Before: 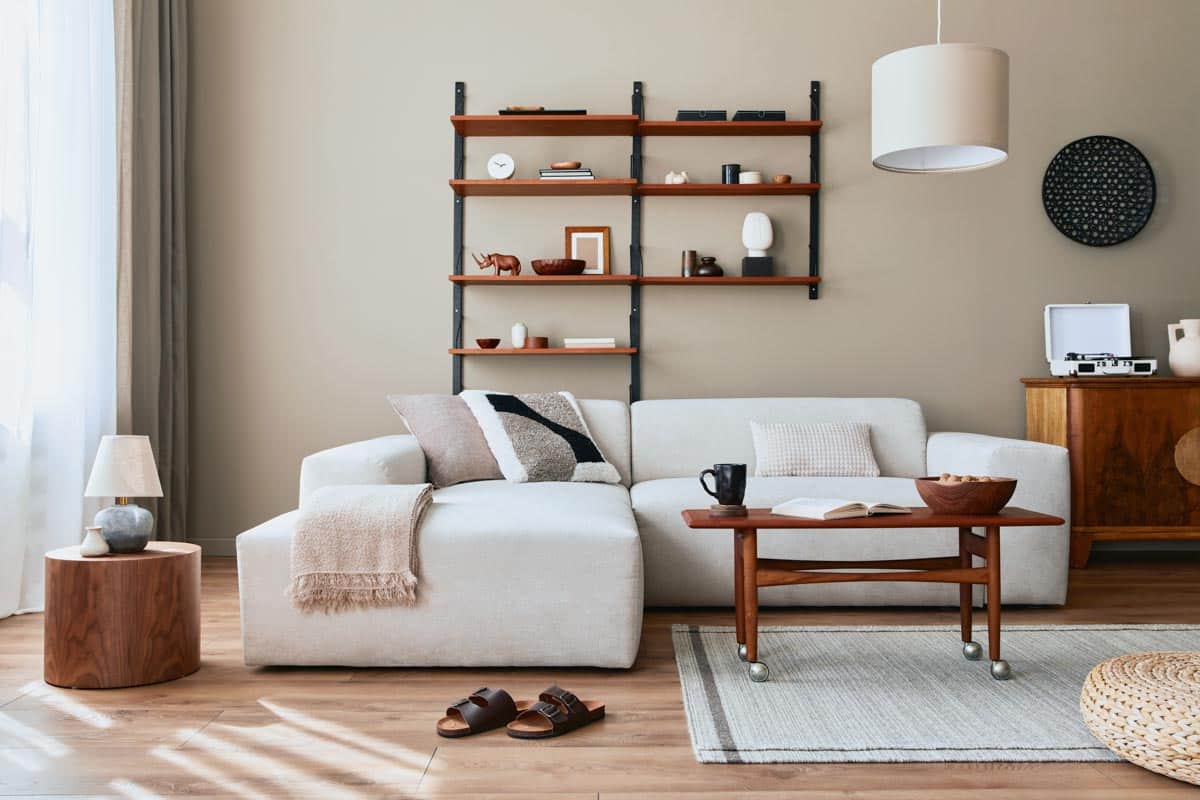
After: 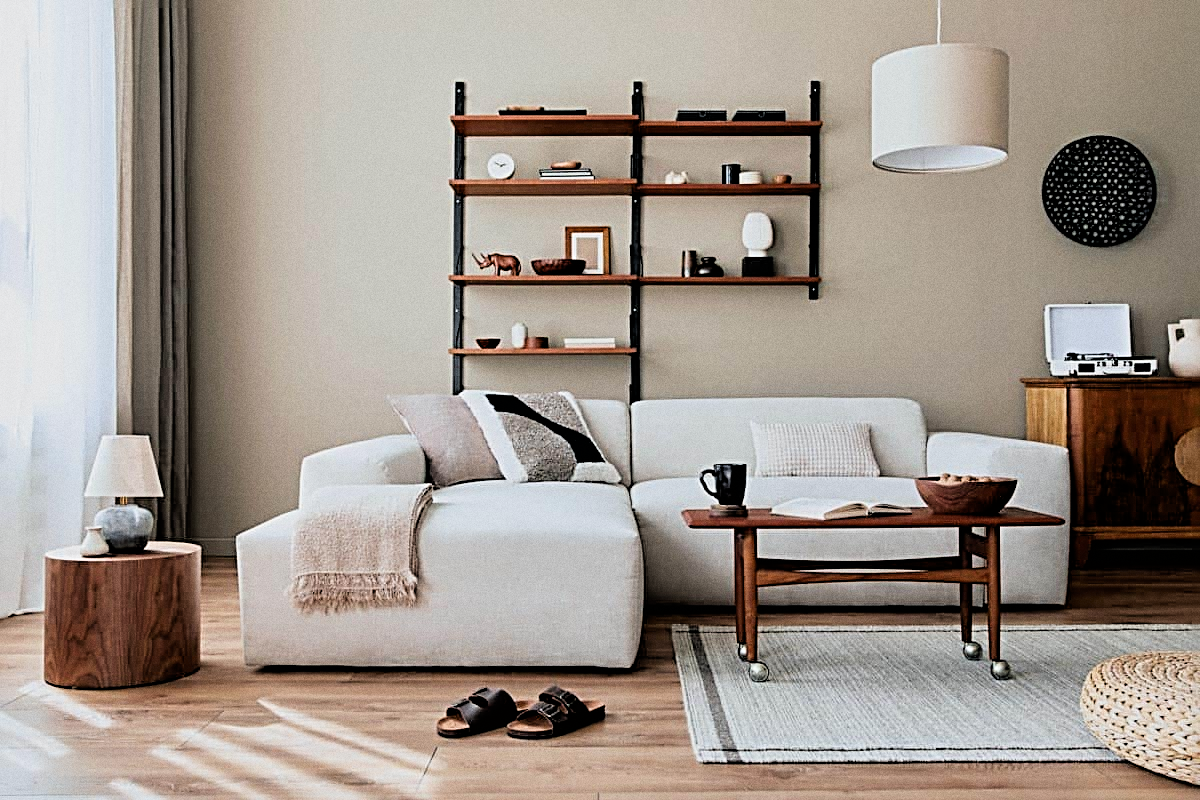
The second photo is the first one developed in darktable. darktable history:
sharpen: radius 3.025, amount 0.757
filmic rgb: black relative exposure -3.92 EV, white relative exposure 3.14 EV, hardness 2.87
grain: coarseness 0.47 ISO
